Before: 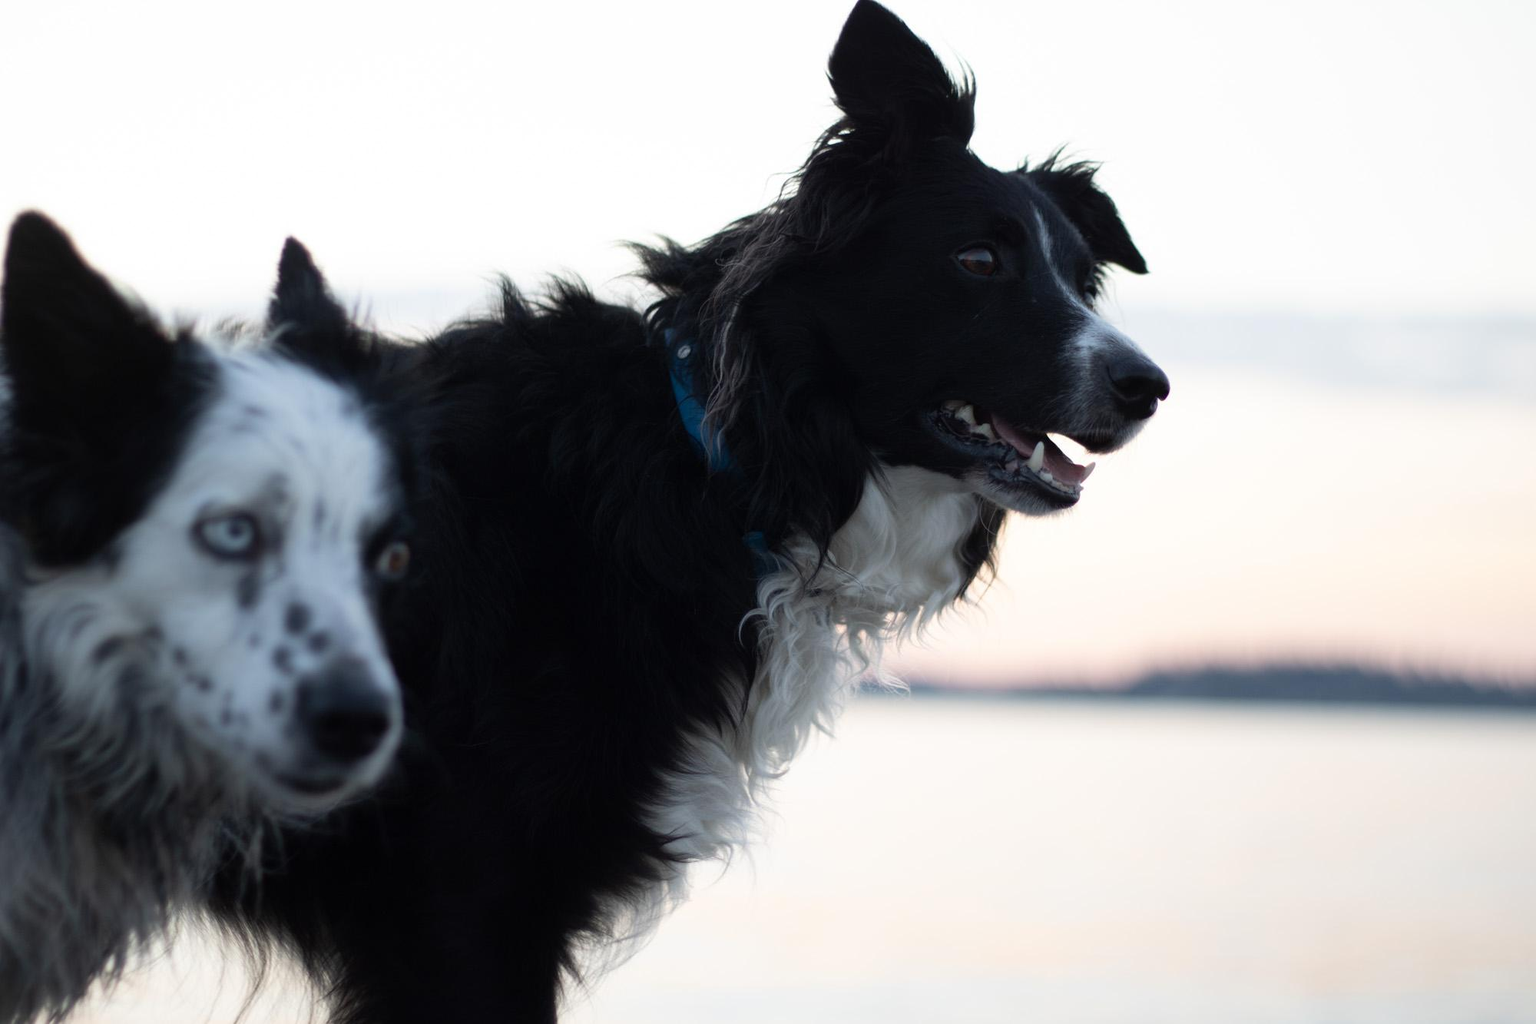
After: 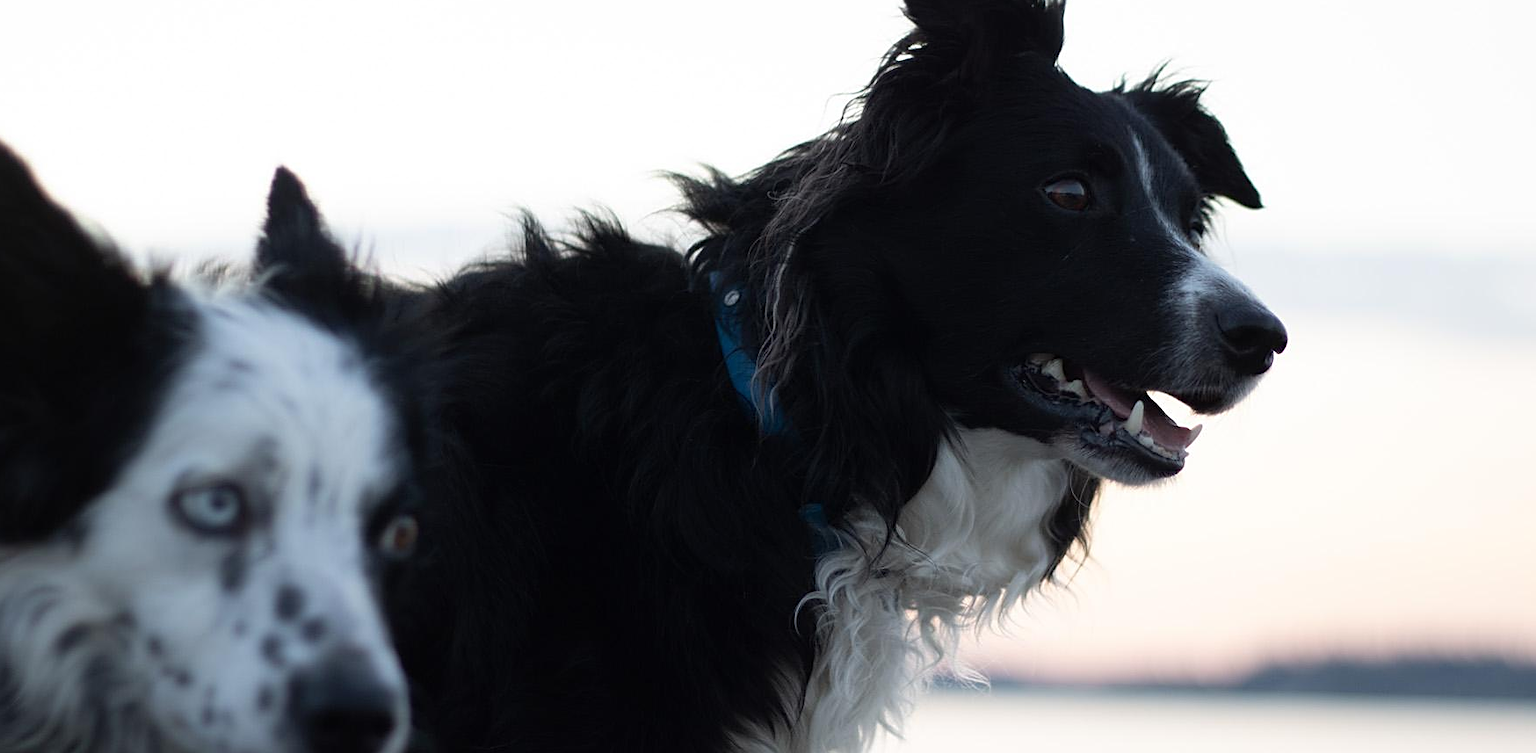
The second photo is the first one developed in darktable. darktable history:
sharpen: on, module defaults
crop: left 2.918%, top 8.981%, right 9.677%, bottom 26.653%
